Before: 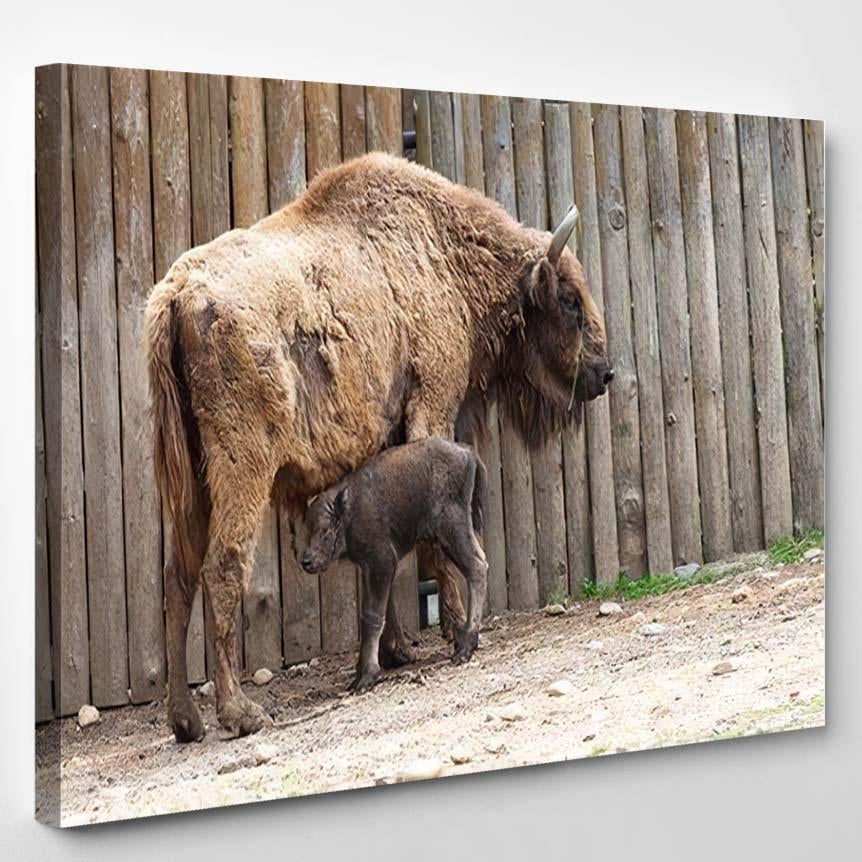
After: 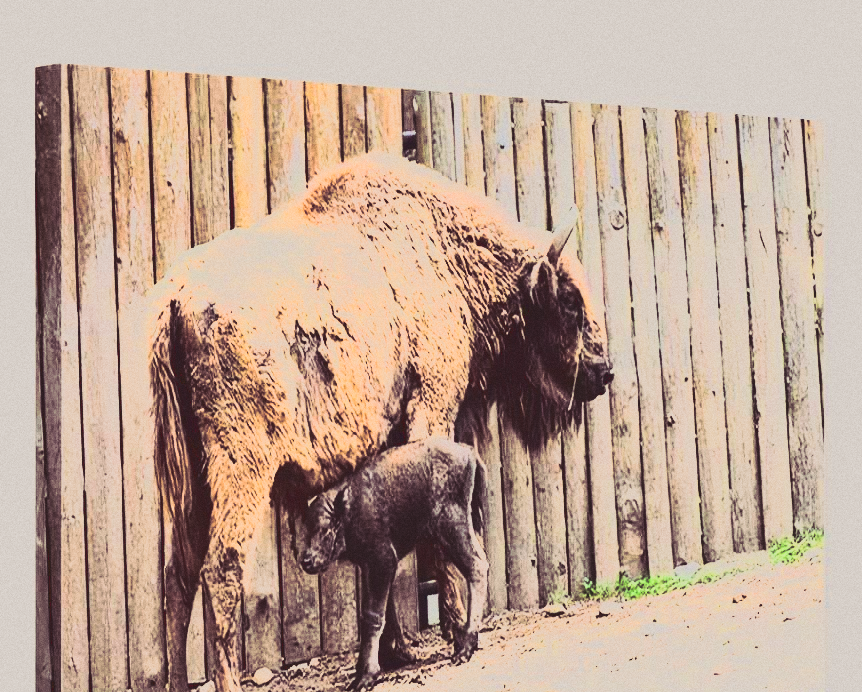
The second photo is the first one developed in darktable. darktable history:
rgb curve: curves: ch0 [(0, 0) (0.21, 0.15) (0.24, 0.21) (0.5, 0.75) (0.75, 0.96) (0.89, 0.99) (1, 1)]; ch1 [(0, 0.02) (0.21, 0.13) (0.25, 0.2) (0.5, 0.67) (0.75, 0.9) (0.89, 0.97) (1, 1)]; ch2 [(0, 0.02) (0.21, 0.13) (0.25, 0.2) (0.5, 0.67) (0.75, 0.9) (0.89, 0.97) (1, 1)], compensate middle gray true
color correction: highlights a* 4.02, highlights b* 4.98, shadows a* -7.55, shadows b* 4.98
grain: strength 26%
split-toning: shadows › hue 316.8°, shadows › saturation 0.47, highlights › hue 201.6°, highlights › saturation 0, balance -41.97, compress 28.01%
tone curve: curves: ch0 [(0, 0.148) (0.191, 0.225) (0.39, 0.373) (0.669, 0.716) (0.847, 0.818) (1, 0.839)]
crop: bottom 19.644%
